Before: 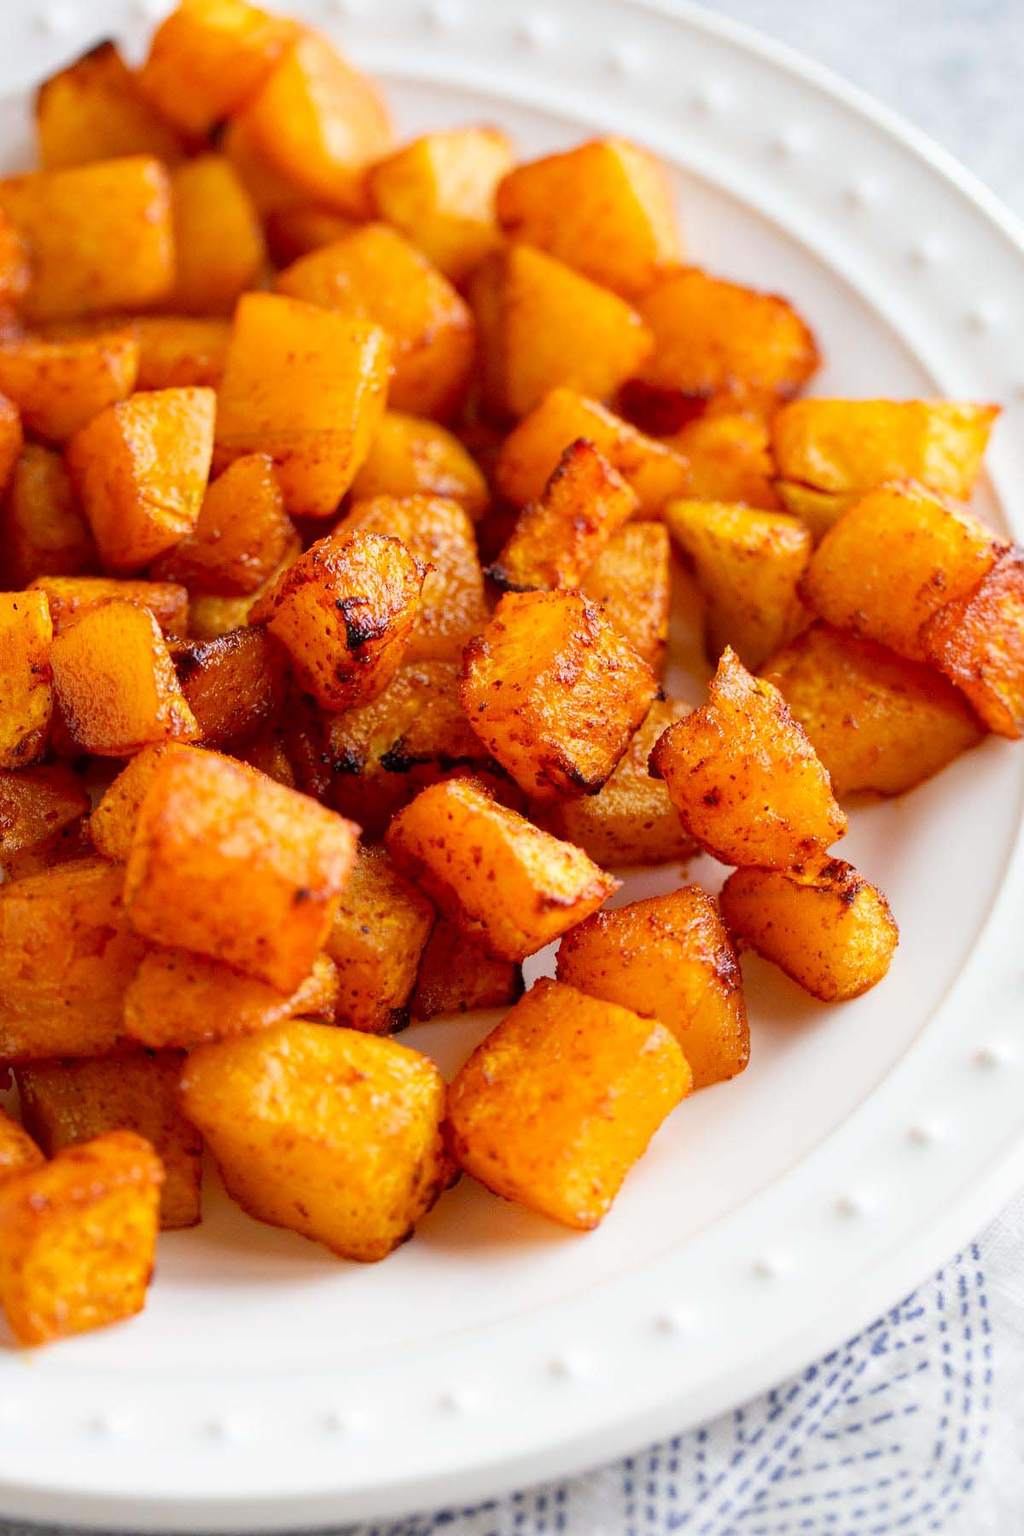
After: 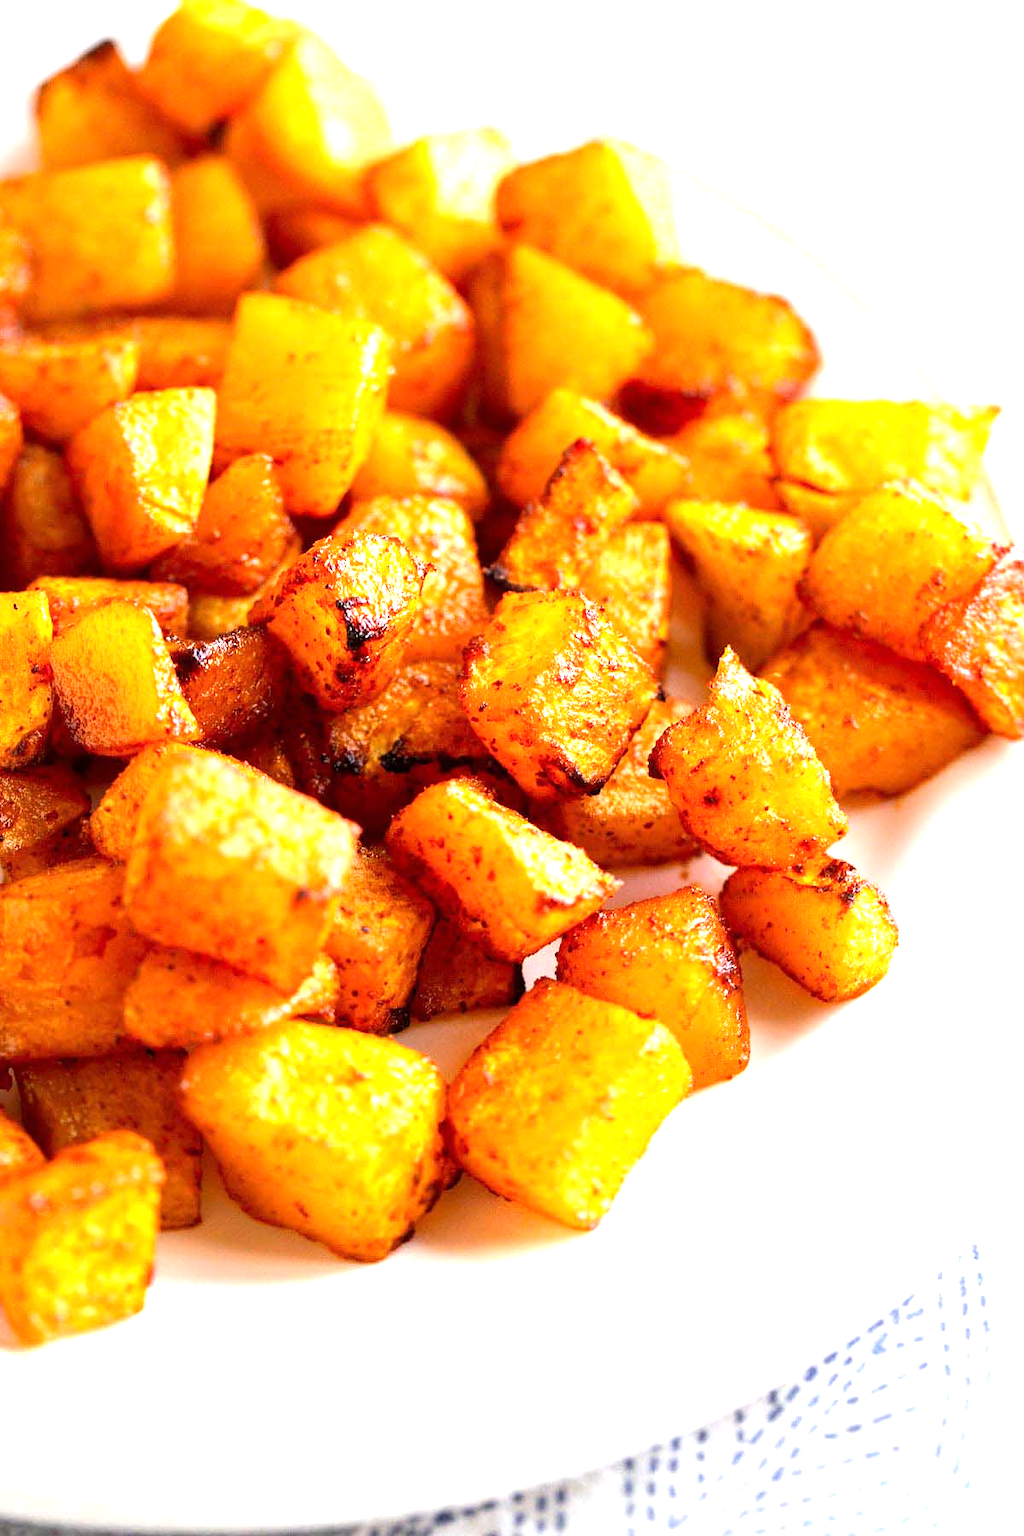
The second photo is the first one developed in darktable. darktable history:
tone equalizer: -8 EV -0.777 EV, -7 EV -0.717 EV, -6 EV -0.568 EV, -5 EV -0.391 EV, -3 EV 0.374 EV, -2 EV 0.6 EV, -1 EV 0.681 EV, +0 EV 0.771 EV, edges refinement/feathering 500, mask exposure compensation -1.57 EV, preserve details guided filter
exposure: exposure 0.516 EV, compensate exposure bias true, compensate highlight preservation false
